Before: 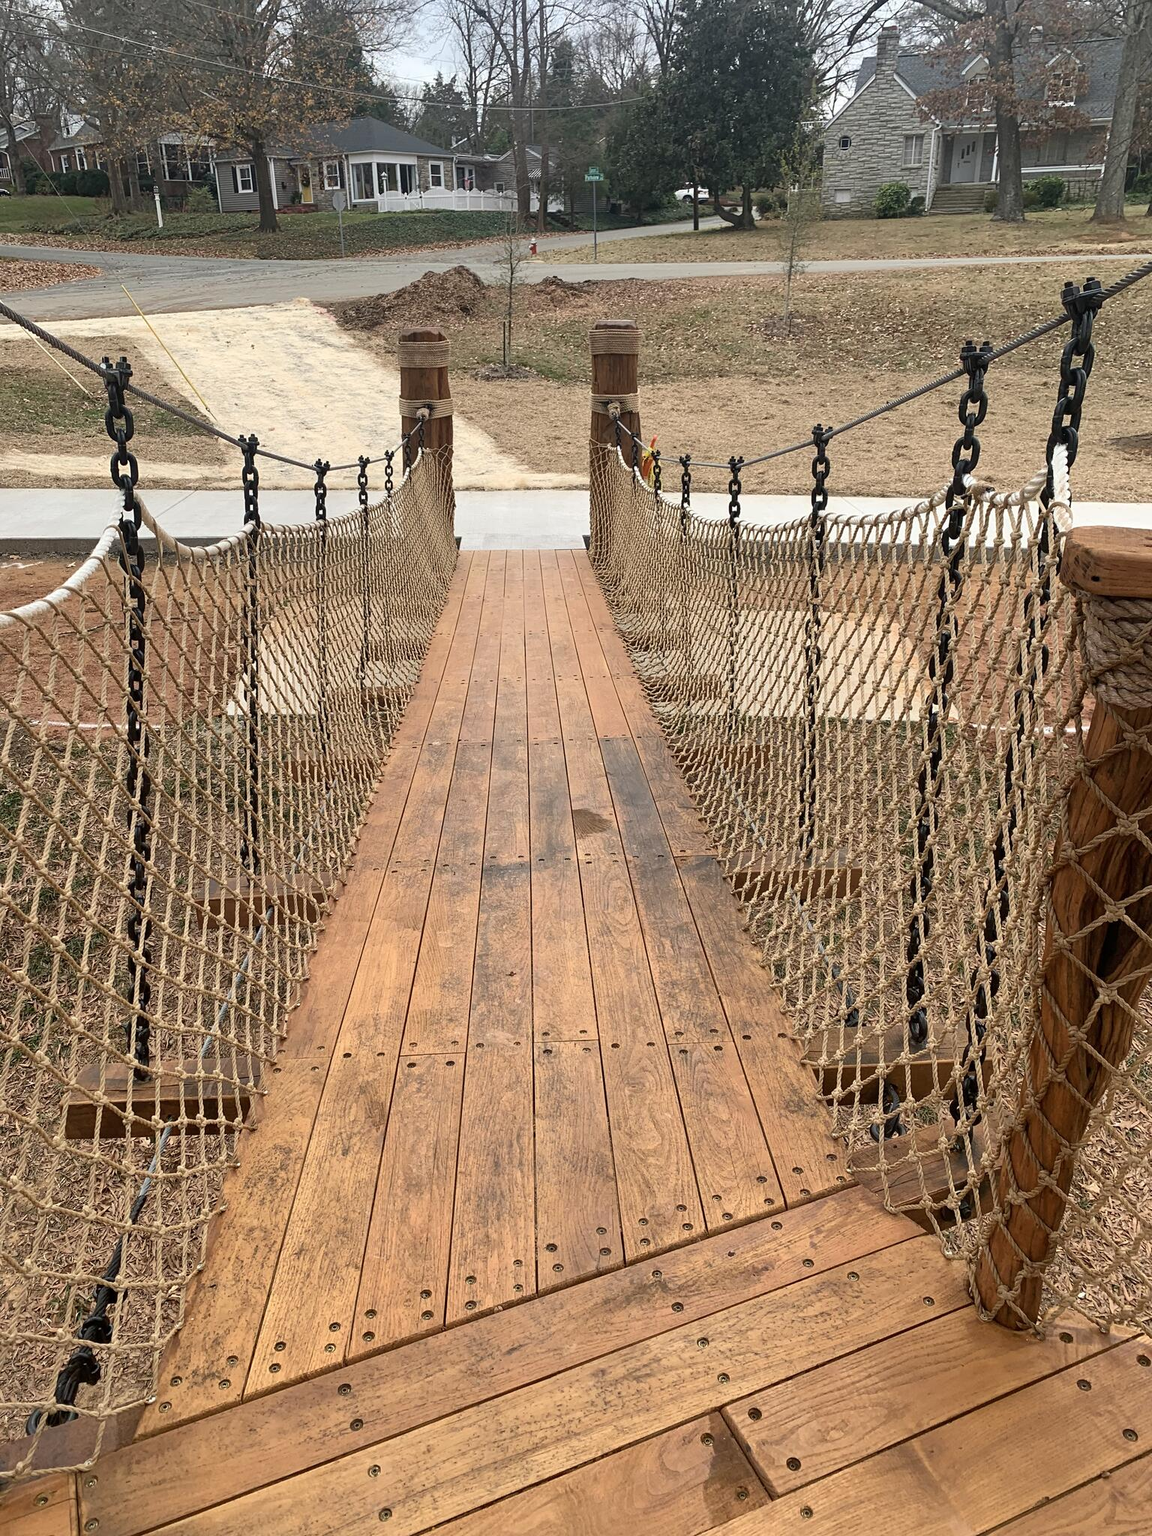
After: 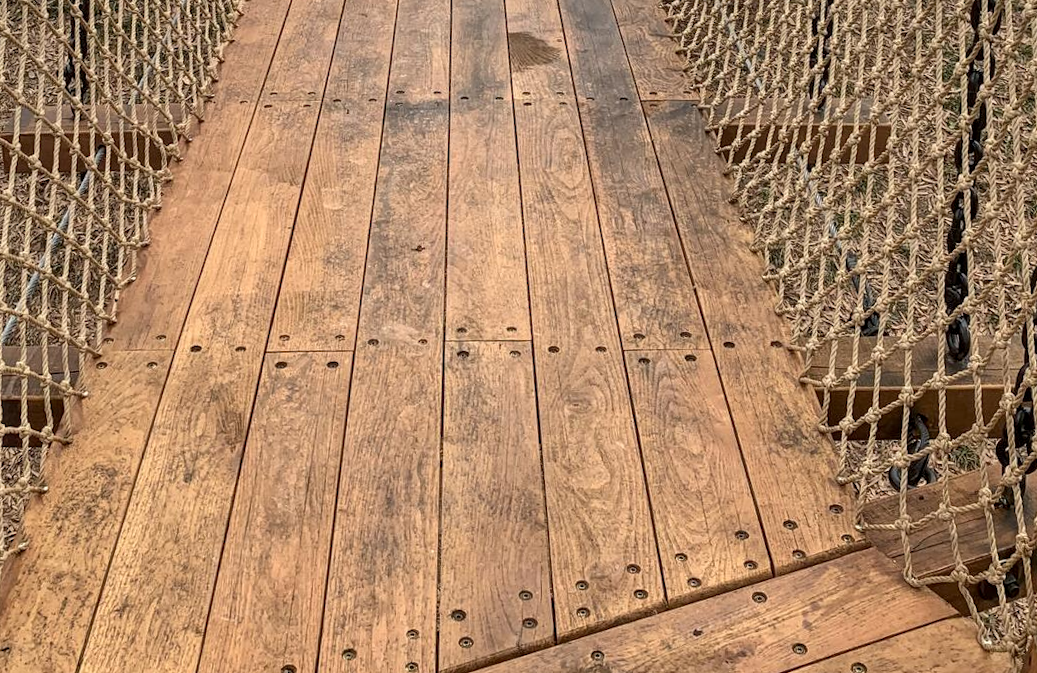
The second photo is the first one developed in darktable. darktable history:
local contrast: on, module defaults
crop: left 18.091%, top 51.13%, right 17.525%, bottom 16.85%
rotate and perspective: rotation 2.17°, automatic cropping off
